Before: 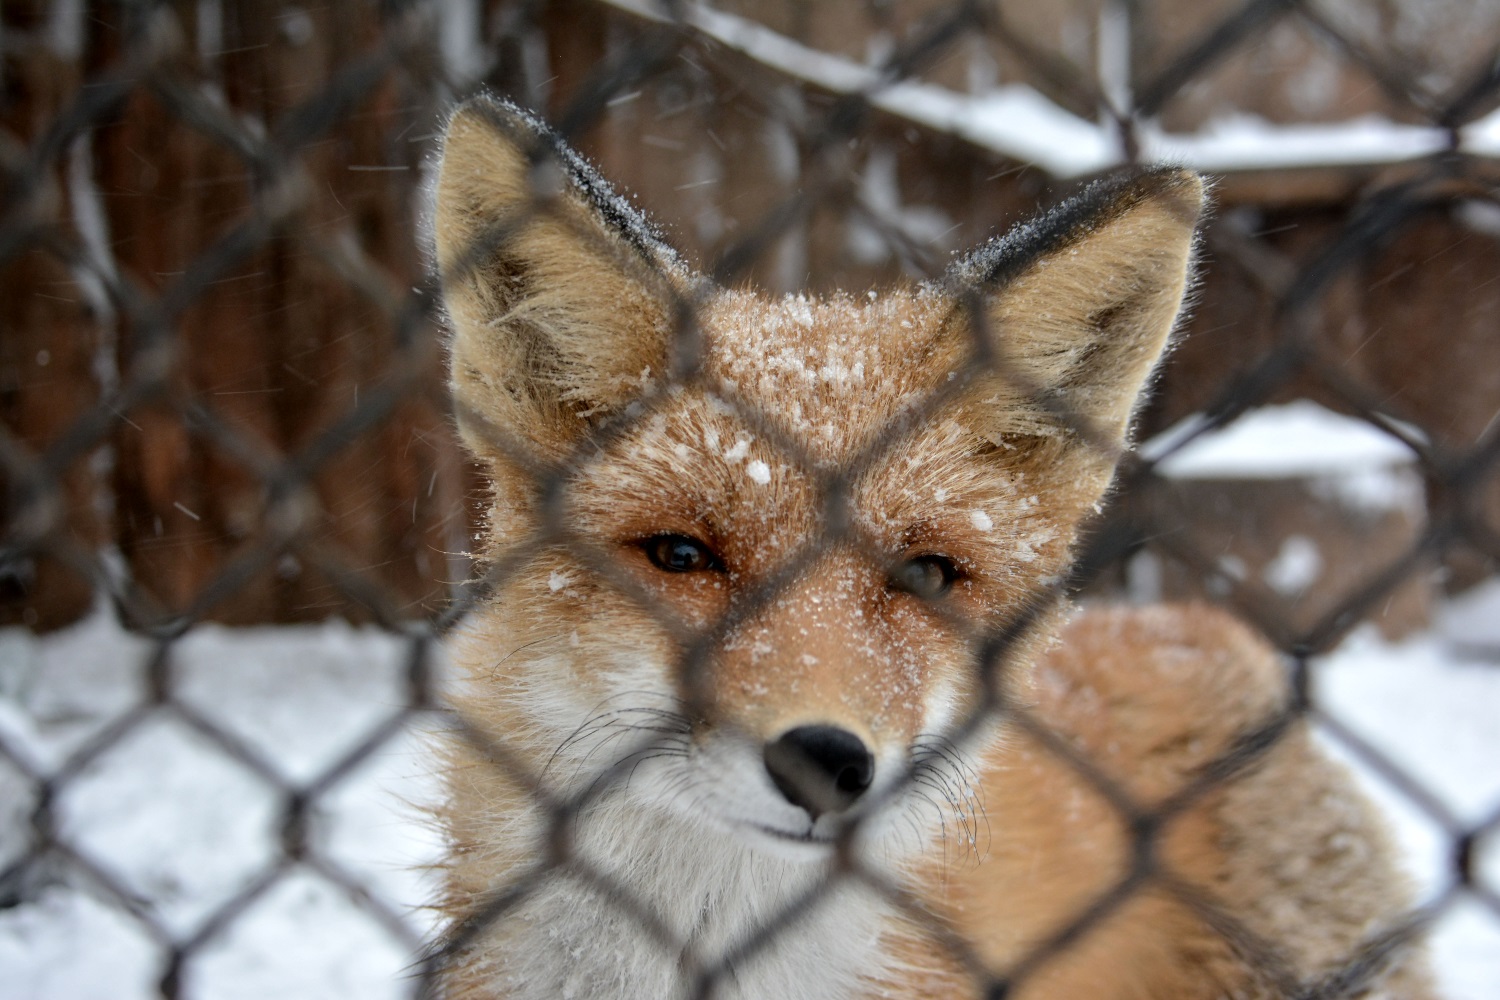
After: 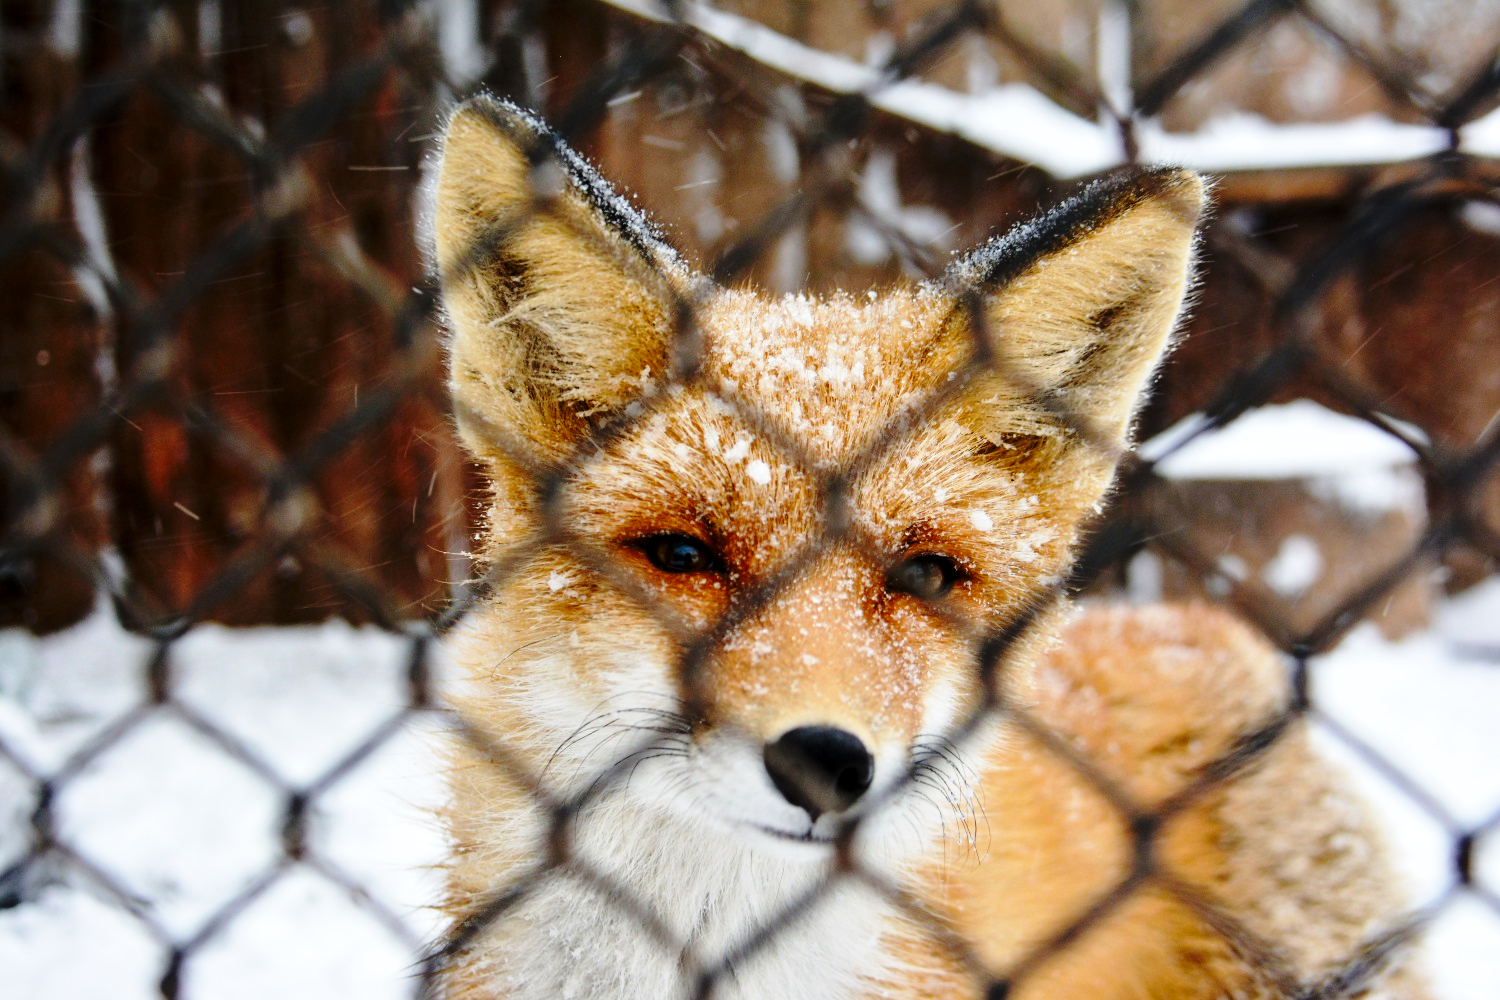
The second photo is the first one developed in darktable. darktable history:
tone equalizer: edges refinement/feathering 500, mask exposure compensation -1.57 EV, preserve details no
base curve: curves: ch0 [(0, 0) (0.04, 0.03) (0.133, 0.232) (0.448, 0.748) (0.843, 0.968) (1, 1)], preserve colors none
color balance rgb: perceptual saturation grading › global saturation 18.511%, global vibrance 14.426%
